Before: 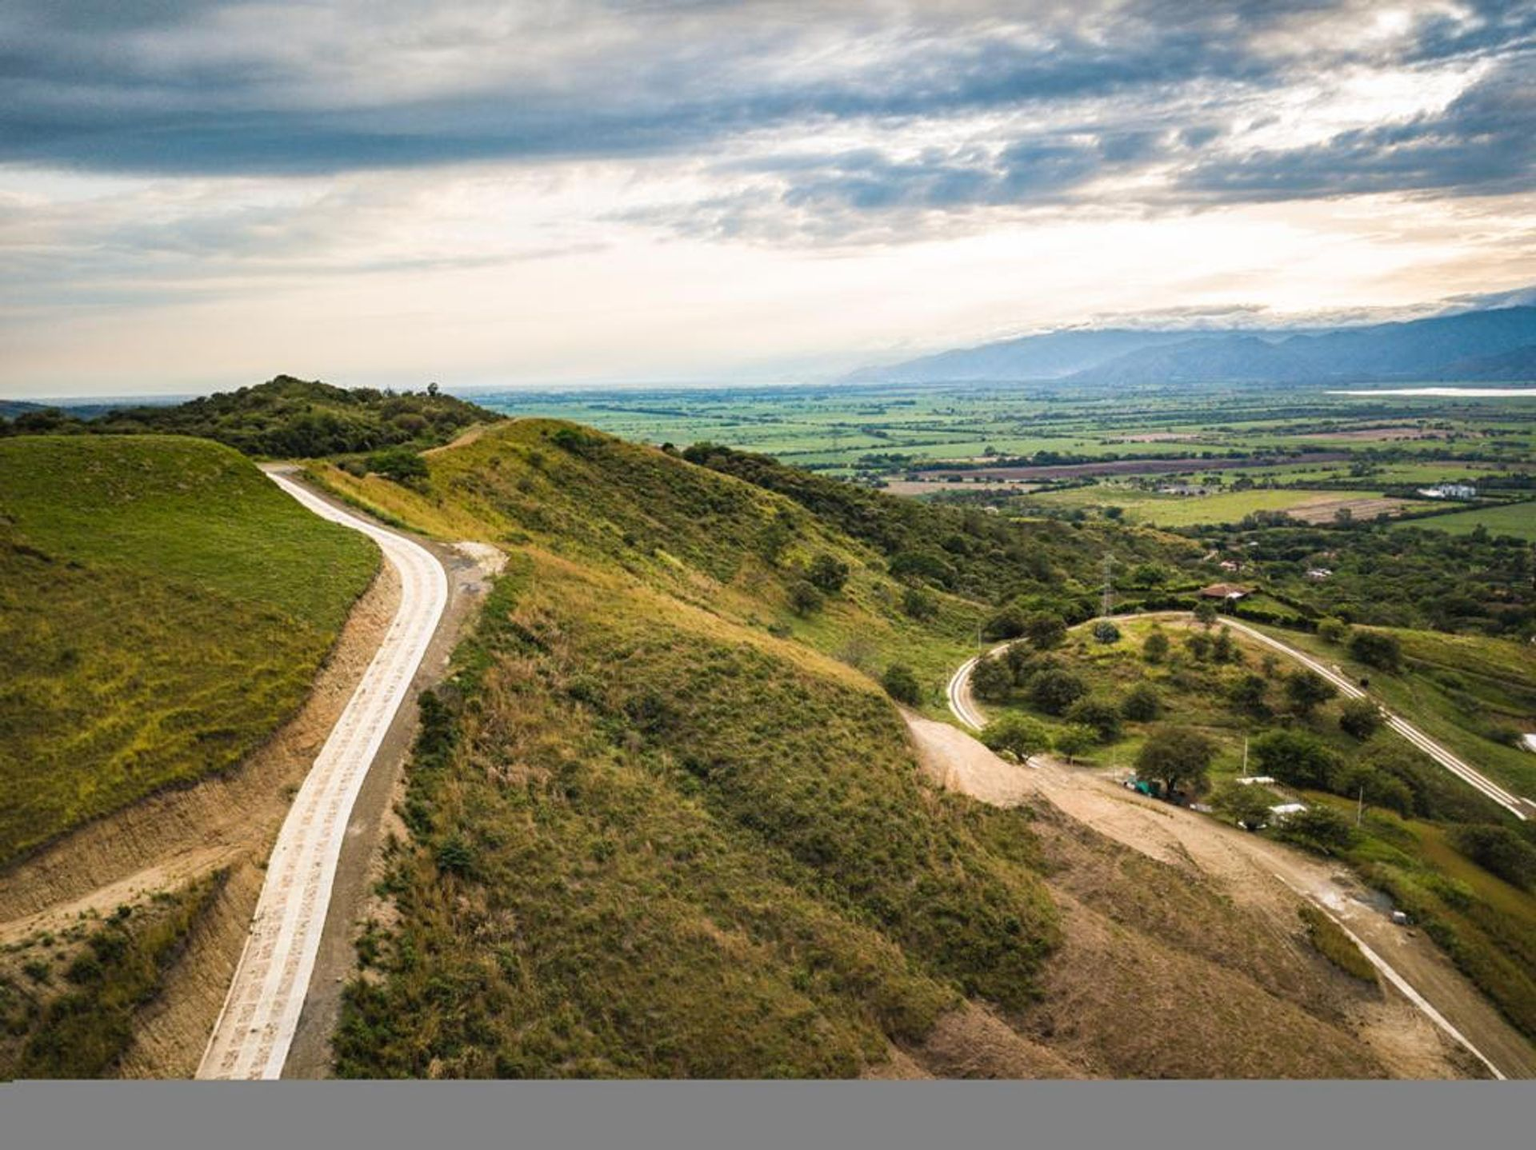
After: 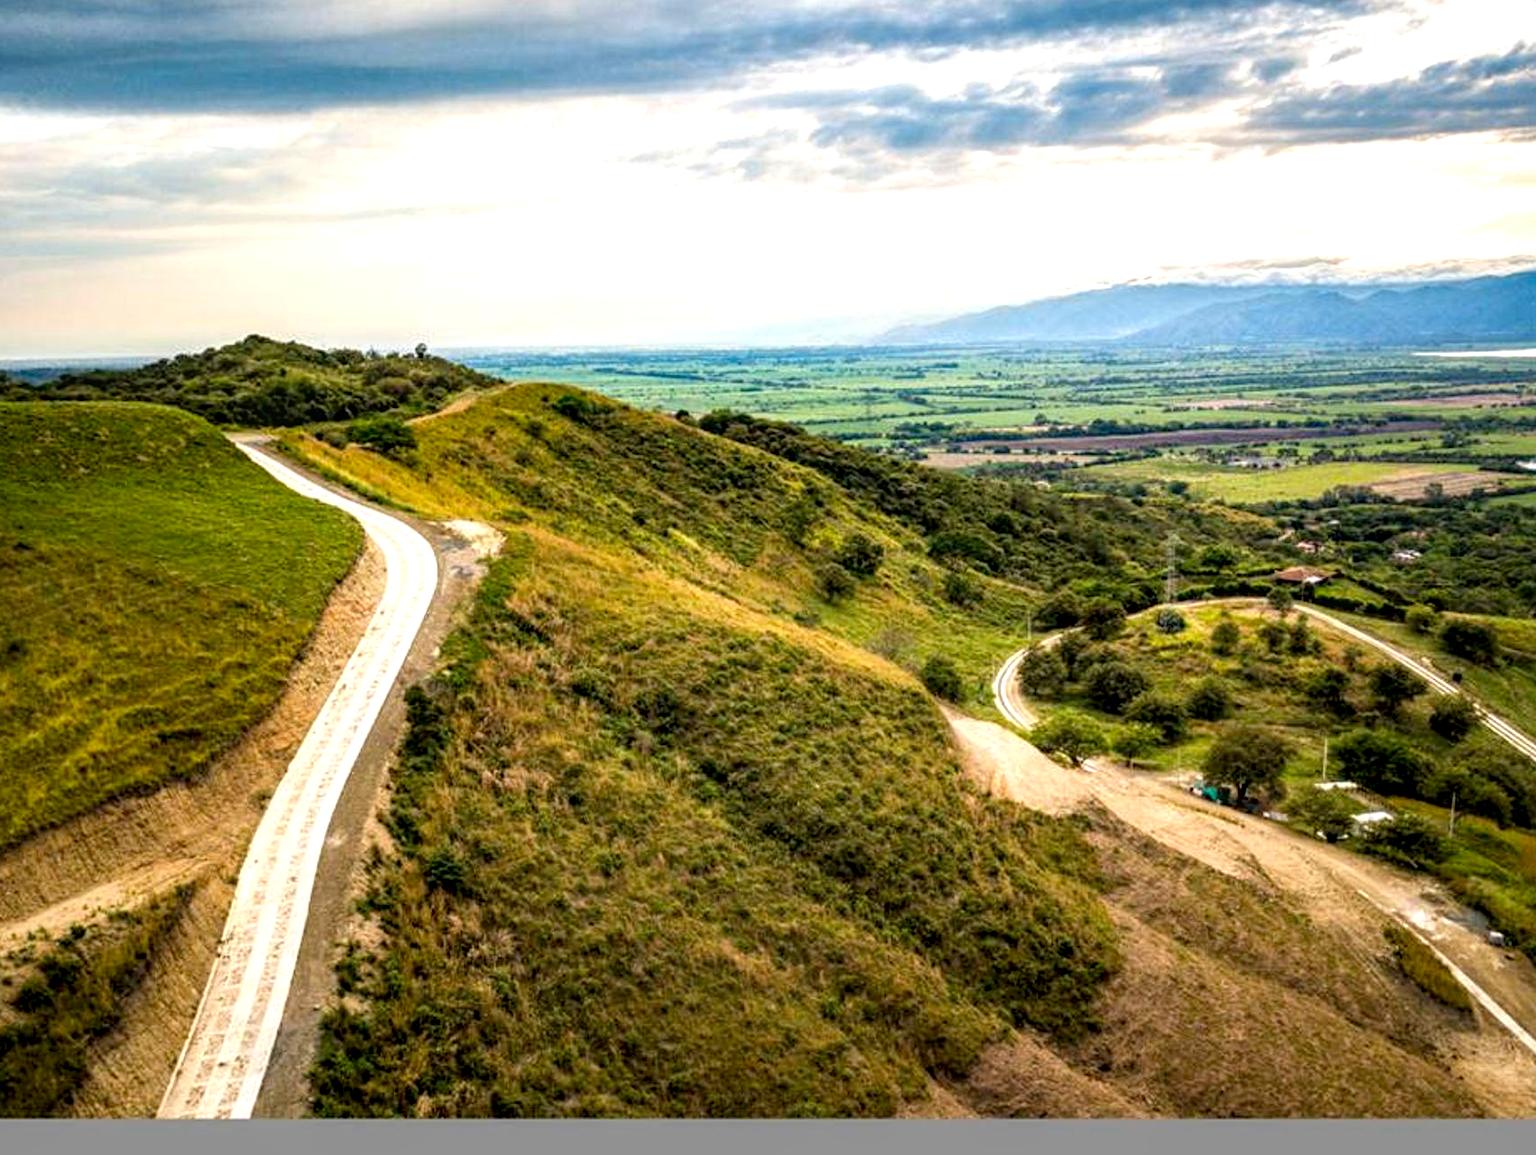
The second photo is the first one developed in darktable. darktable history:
tone equalizer: -8 EV -0.385 EV, -7 EV -0.419 EV, -6 EV -0.33 EV, -5 EV -0.243 EV, -3 EV 0.219 EV, -2 EV 0.349 EV, -1 EV 0.368 EV, +0 EV 0.416 EV
crop: left 3.544%, top 6.502%, right 6.518%, bottom 3.177%
local contrast: on, module defaults
exposure: black level correction 0.01, exposure 0.008 EV, compensate highlight preservation false
contrast brightness saturation: saturation 0.184
